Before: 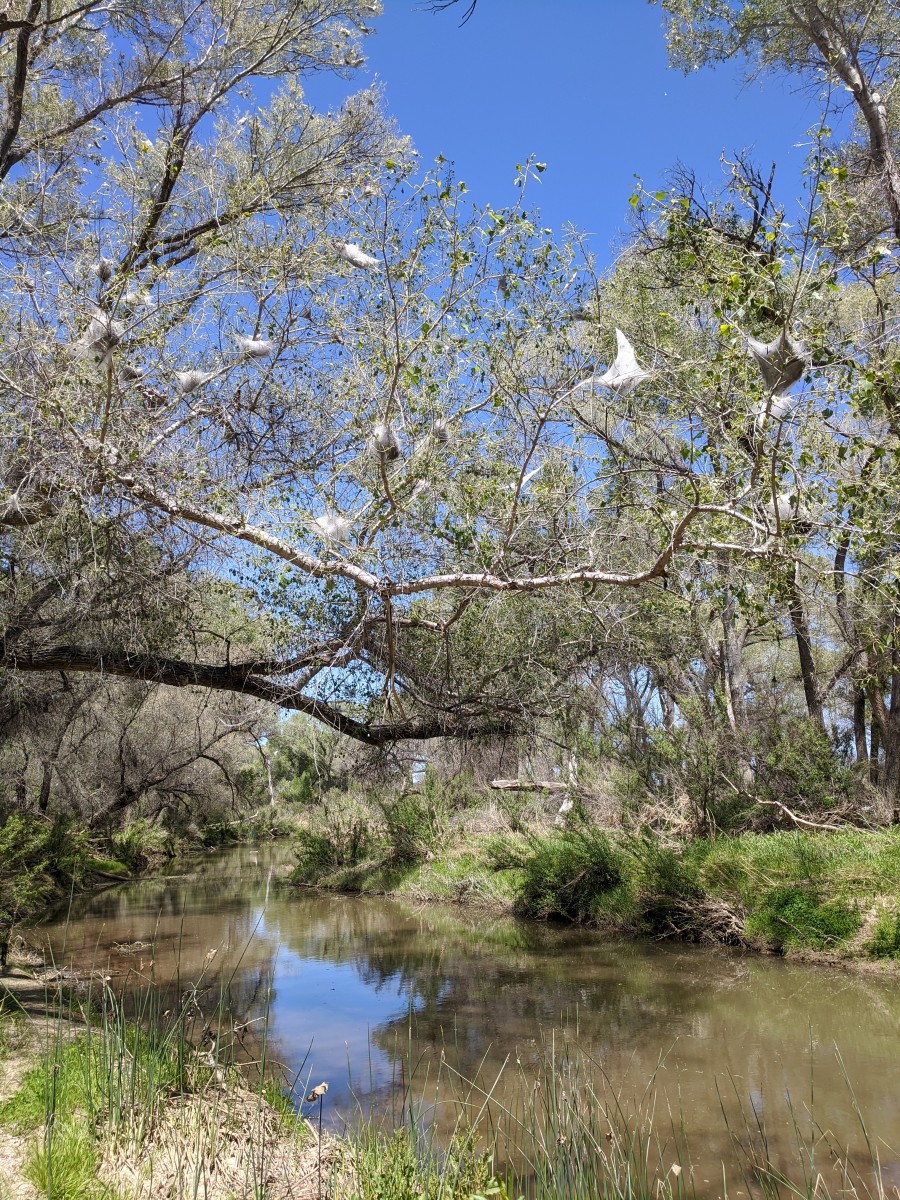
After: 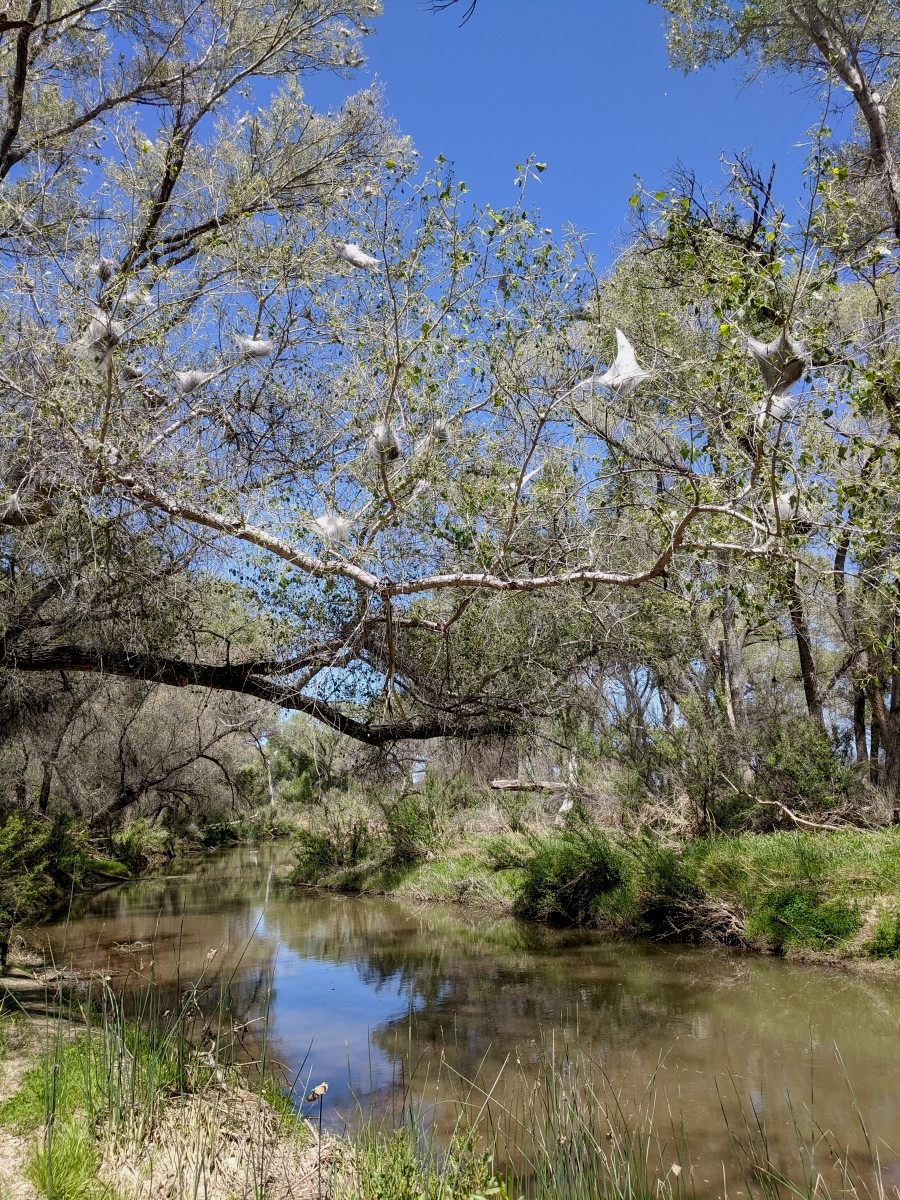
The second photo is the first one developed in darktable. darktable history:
exposure: black level correction 0.009, exposure -0.167 EV, compensate highlight preservation false
